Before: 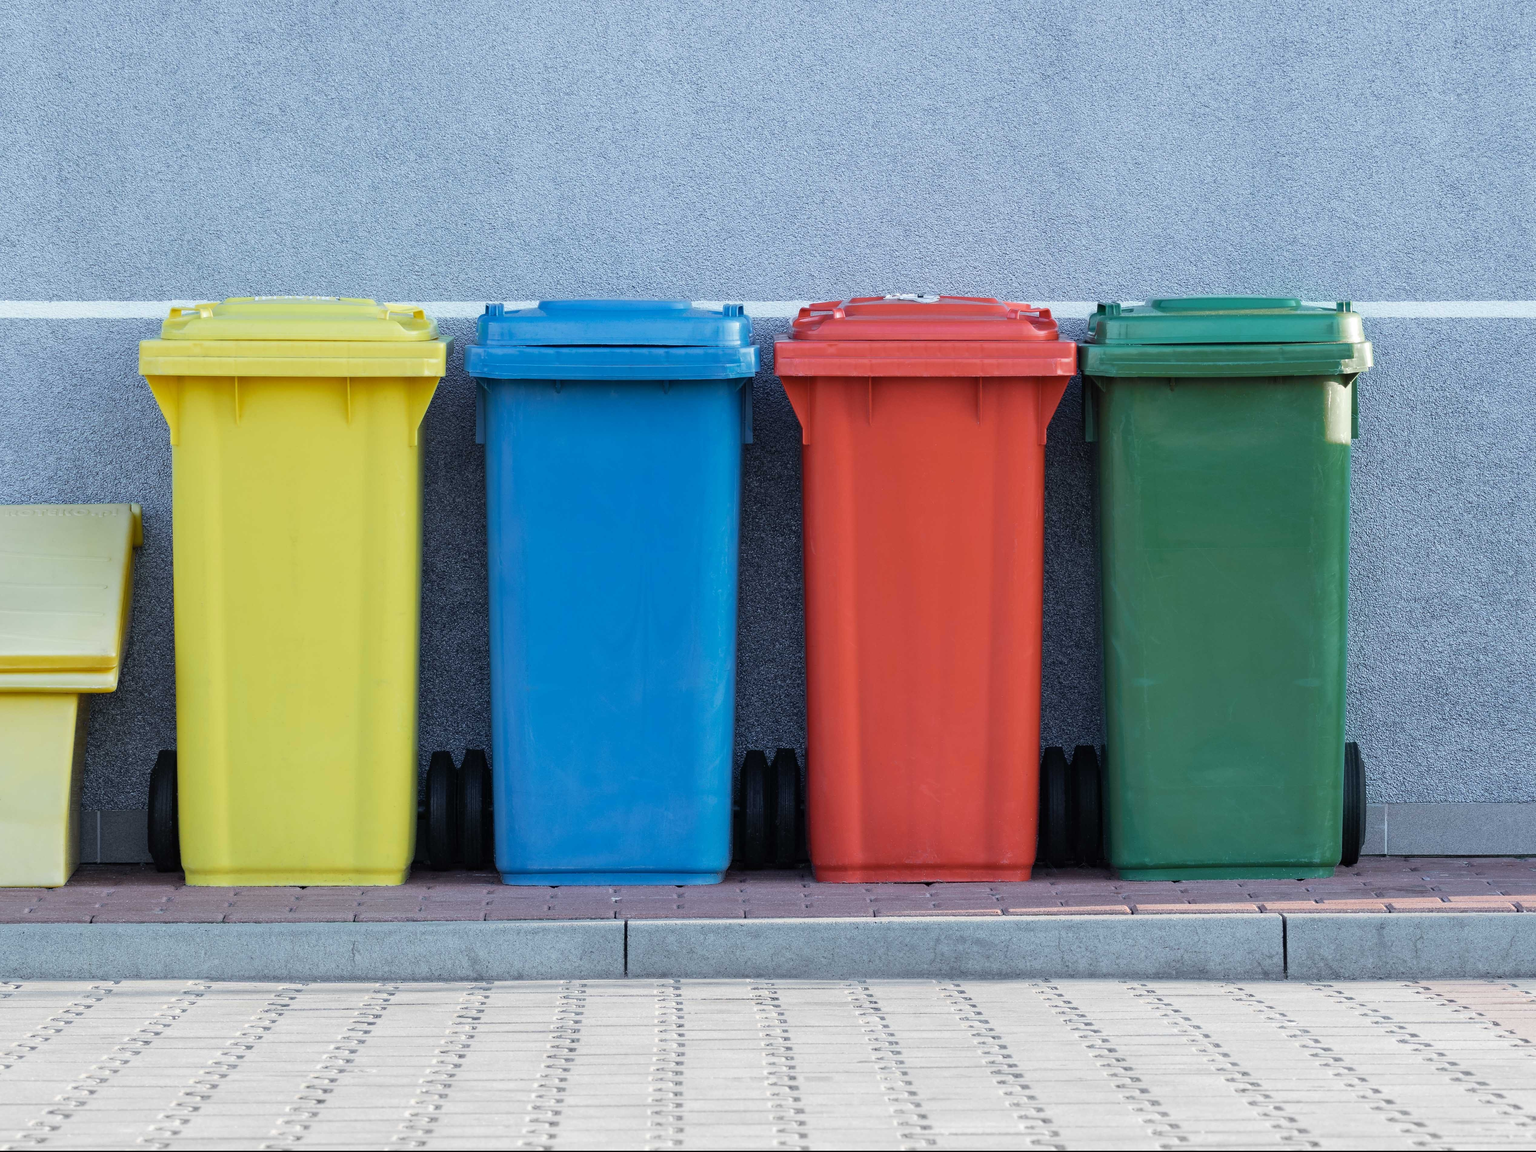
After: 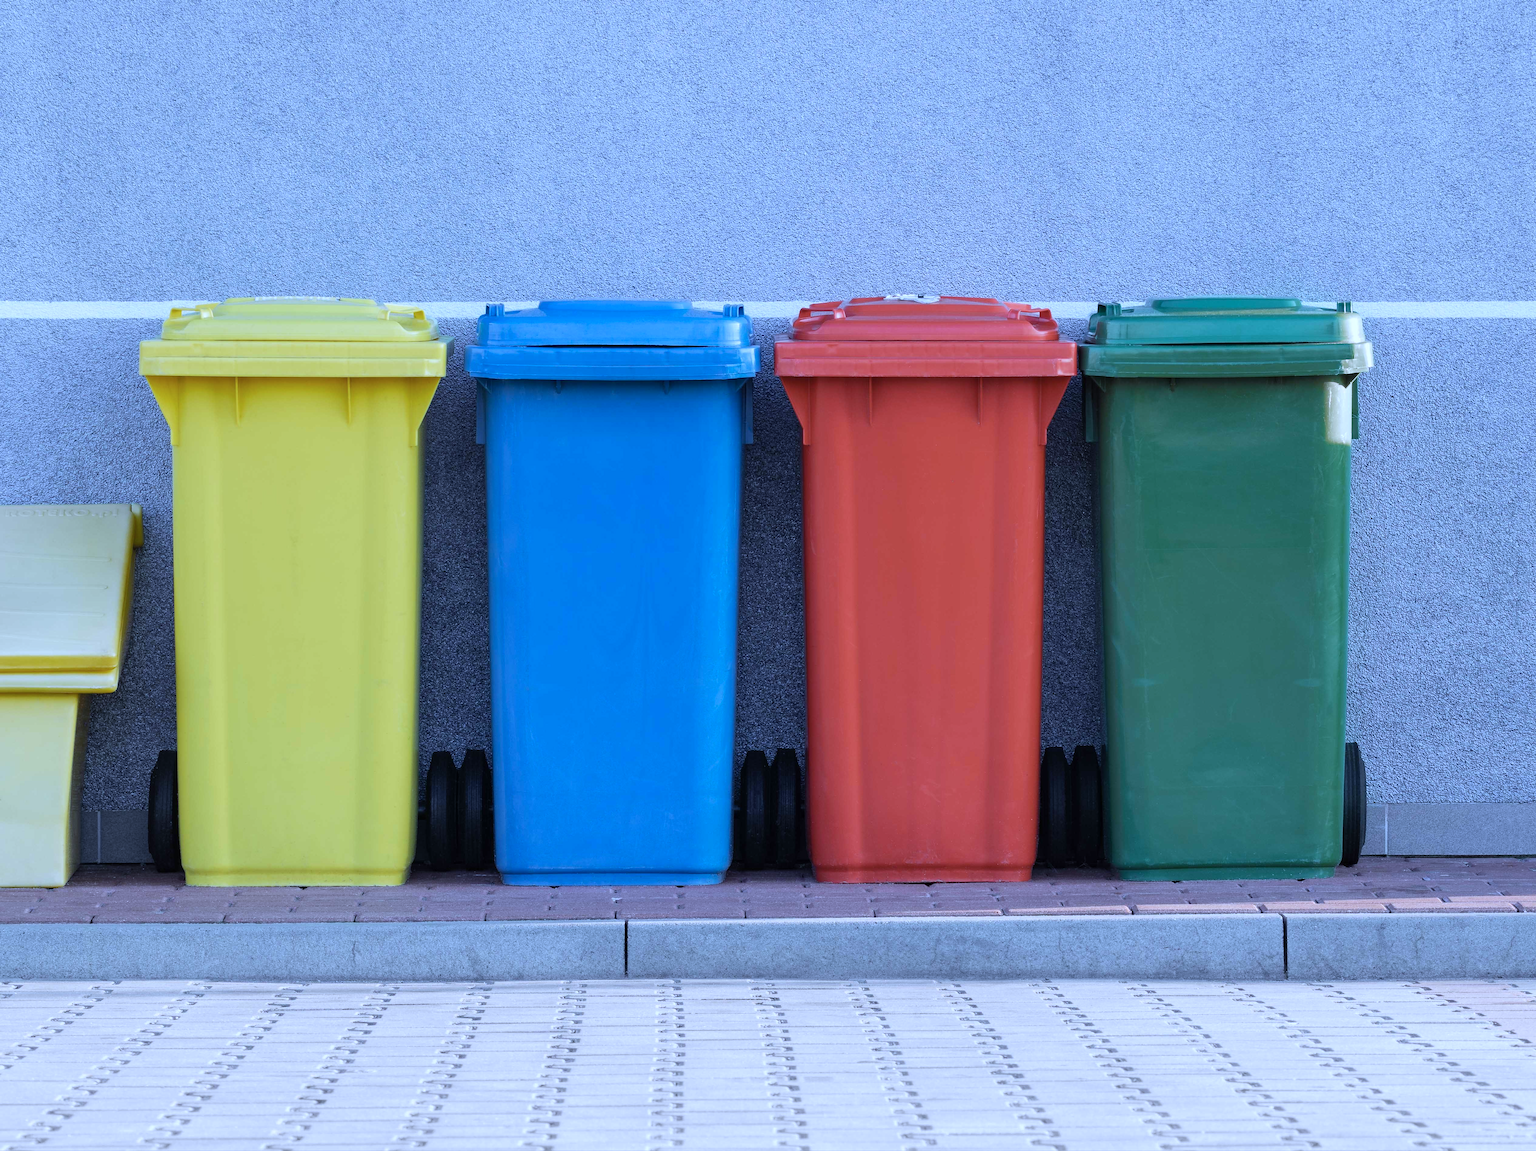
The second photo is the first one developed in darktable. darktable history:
color calibration: illuminant as shot in camera, x 0.358, y 0.373, temperature 4628.91 K
white balance: red 0.926, green 1.003, blue 1.133
